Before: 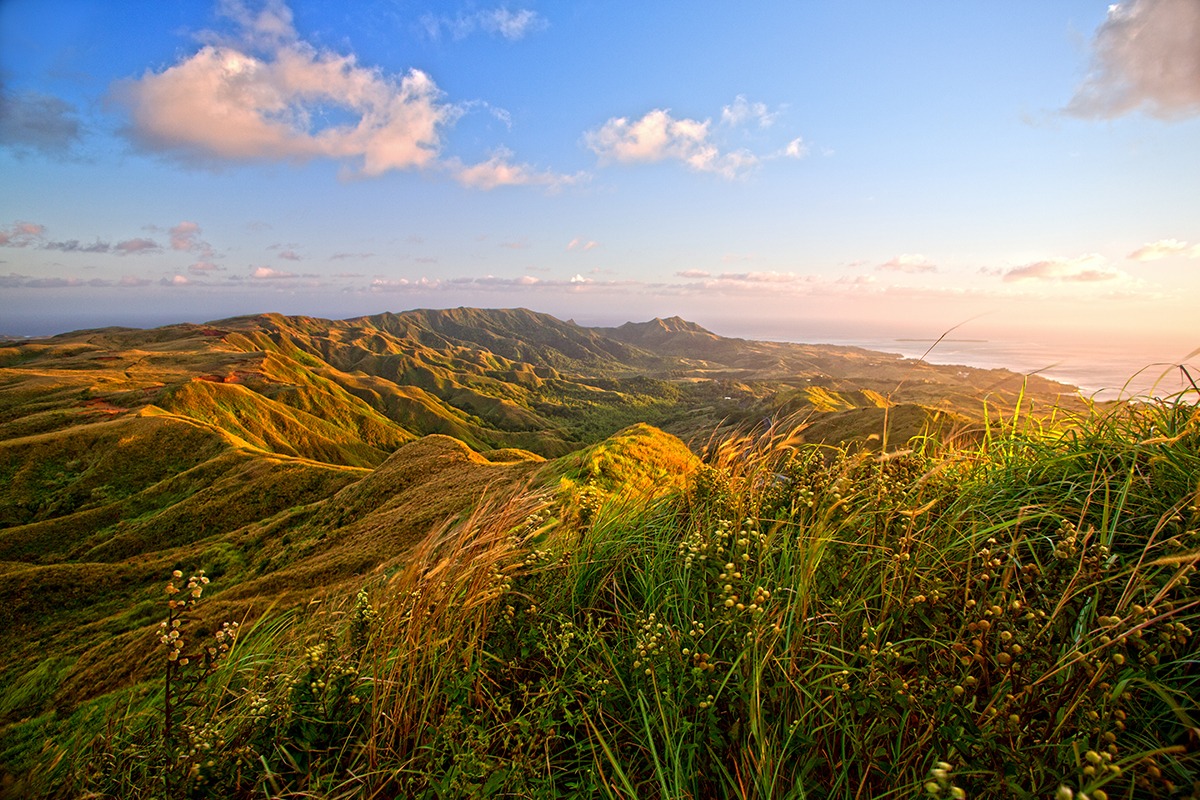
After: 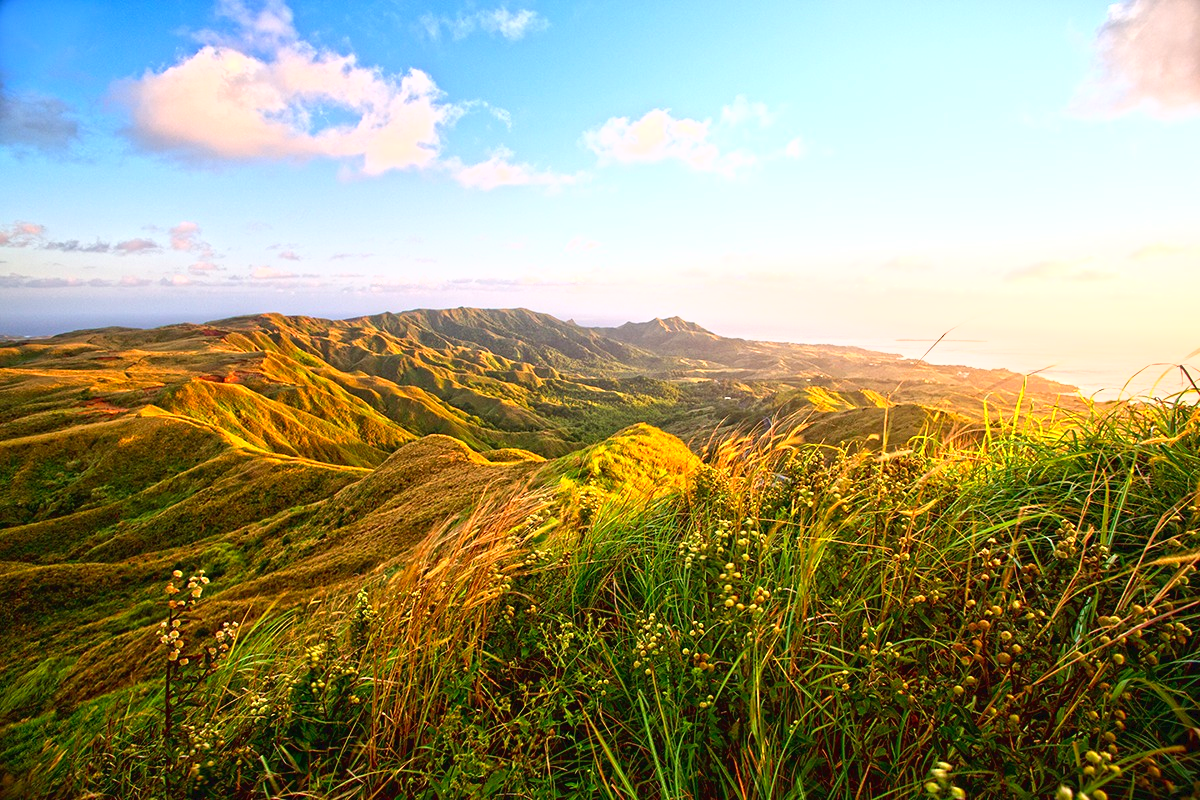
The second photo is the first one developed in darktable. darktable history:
tone curve: curves: ch0 [(0, 0) (0.003, 0.032) (0.011, 0.036) (0.025, 0.049) (0.044, 0.075) (0.069, 0.112) (0.1, 0.151) (0.136, 0.197) (0.177, 0.241) (0.224, 0.295) (0.277, 0.355) (0.335, 0.429) (0.399, 0.512) (0.468, 0.607) (0.543, 0.702) (0.623, 0.796) (0.709, 0.903) (0.801, 0.987) (0.898, 0.997) (1, 1)], color space Lab, linked channels, preserve colors none
